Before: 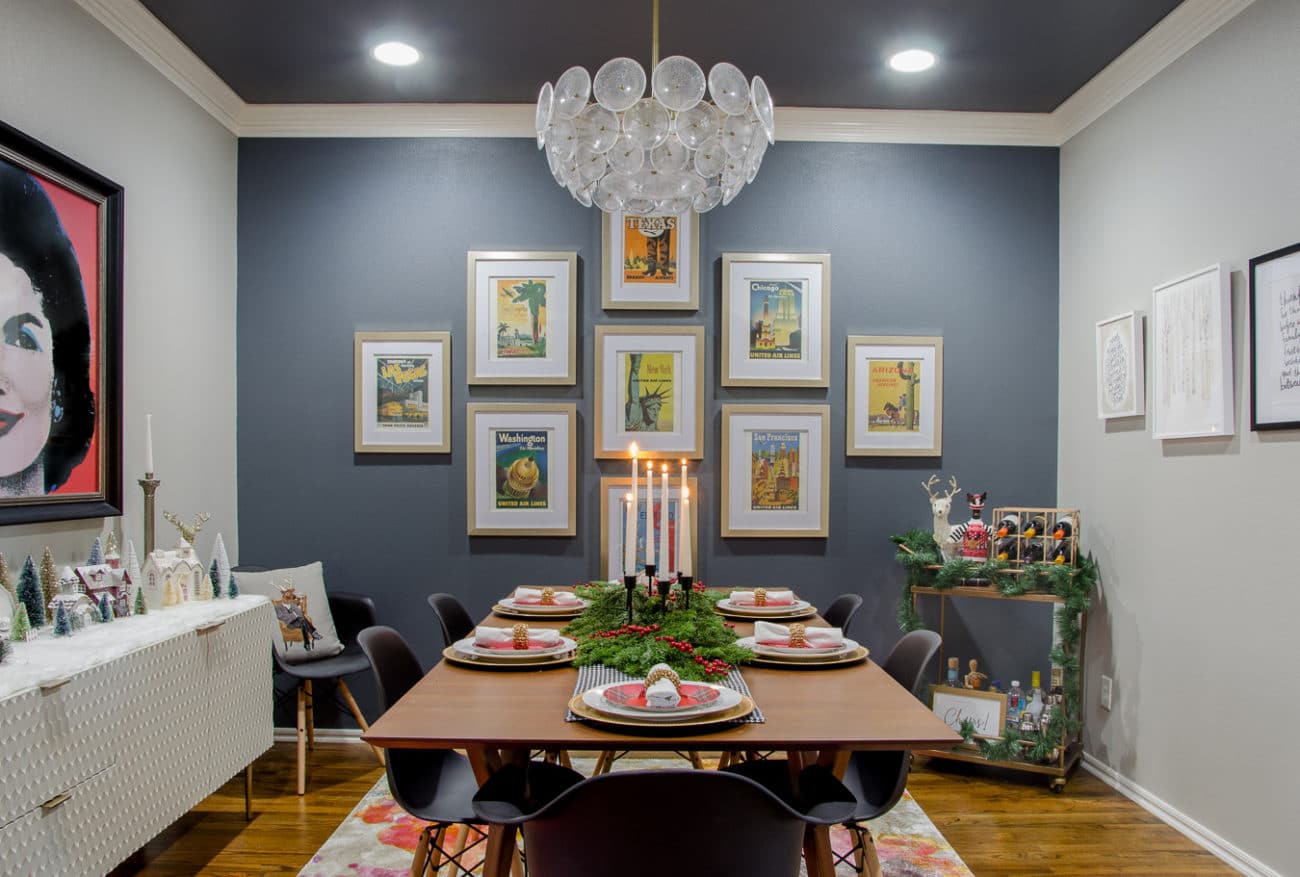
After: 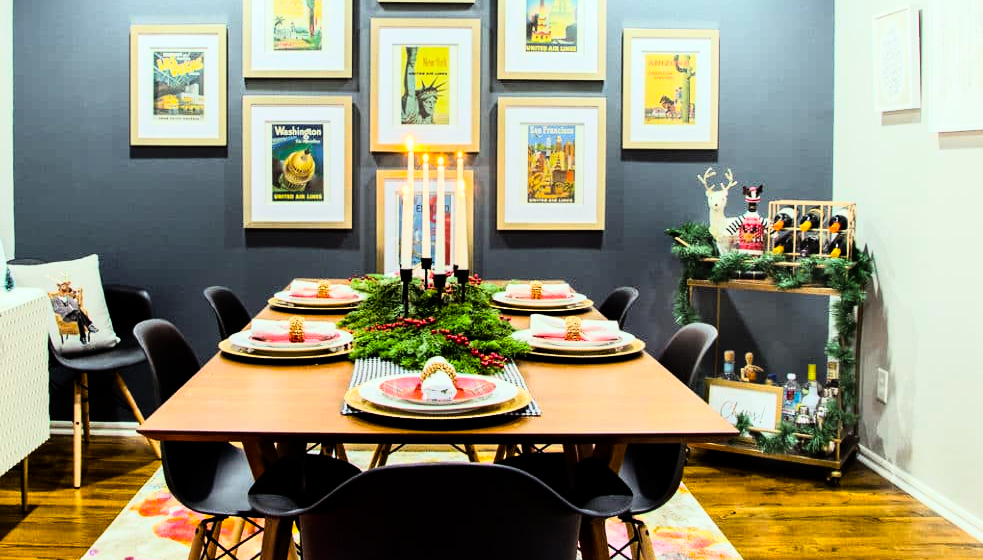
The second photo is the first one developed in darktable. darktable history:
color balance rgb: perceptual saturation grading › global saturation 25%, global vibrance 10%
white balance: red 1.009, blue 0.985
color correction: highlights a* -6.69, highlights b* 0.49
rgb curve: curves: ch0 [(0, 0) (0.21, 0.15) (0.24, 0.21) (0.5, 0.75) (0.75, 0.96) (0.89, 0.99) (1, 1)]; ch1 [(0, 0.02) (0.21, 0.13) (0.25, 0.2) (0.5, 0.67) (0.75, 0.9) (0.89, 0.97) (1, 1)]; ch2 [(0, 0.02) (0.21, 0.13) (0.25, 0.2) (0.5, 0.67) (0.75, 0.9) (0.89, 0.97) (1, 1)], compensate middle gray true
crop and rotate: left 17.299%, top 35.115%, right 7.015%, bottom 1.024%
